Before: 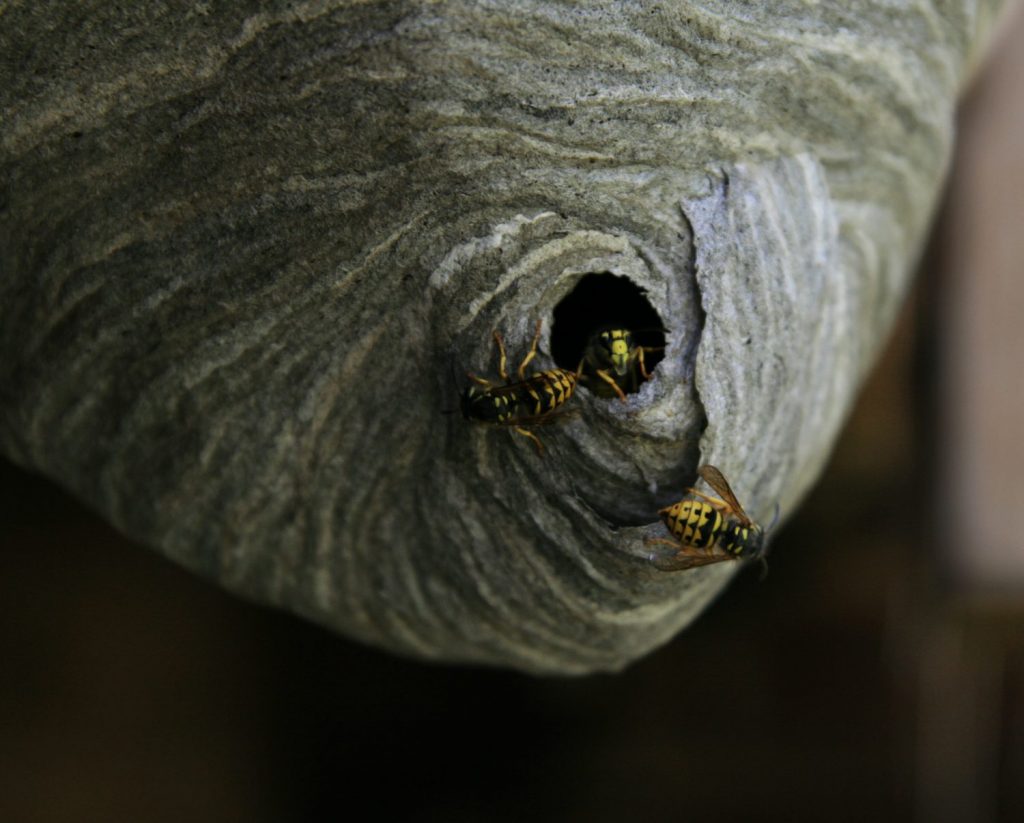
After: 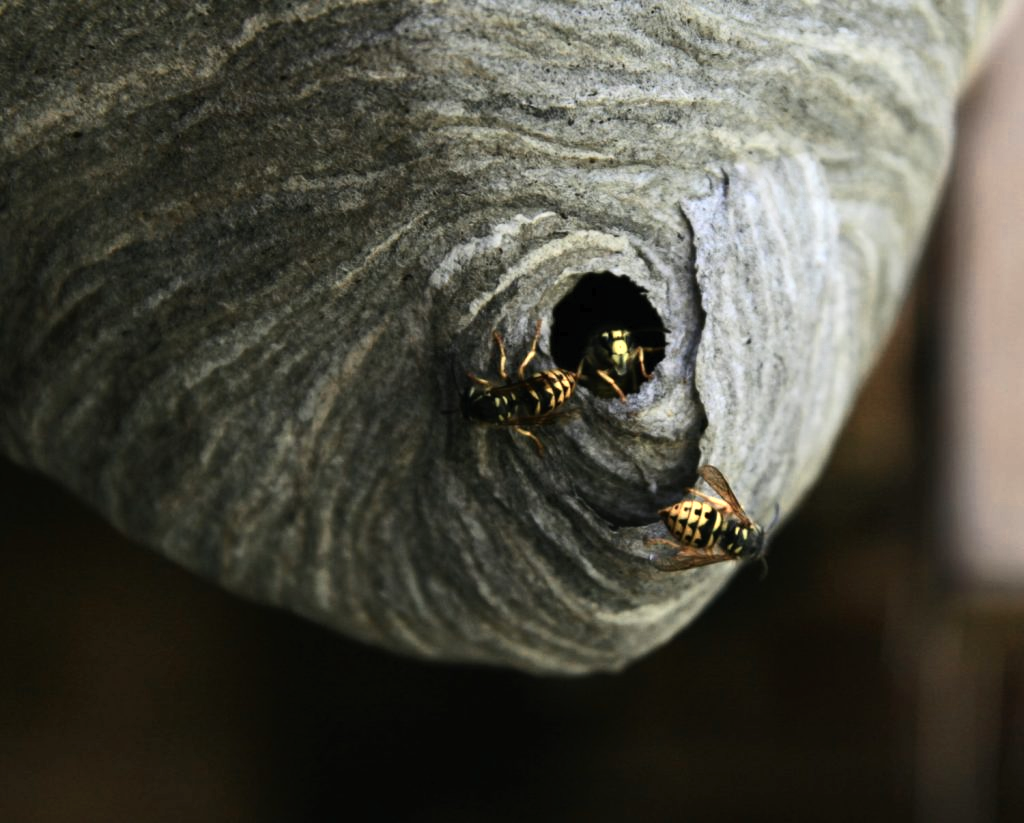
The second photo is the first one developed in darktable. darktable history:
tone curve: curves: ch0 [(0, 0) (0.003, 0.011) (0.011, 0.02) (0.025, 0.032) (0.044, 0.046) (0.069, 0.071) (0.1, 0.107) (0.136, 0.144) (0.177, 0.189) (0.224, 0.244) (0.277, 0.309) (0.335, 0.398) (0.399, 0.477) (0.468, 0.583) (0.543, 0.675) (0.623, 0.772) (0.709, 0.855) (0.801, 0.926) (0.898, 0.979) (1, 1)], color space Lab, independent channels, preserve colors none
color zones: curves: ch0 [(0.018, 0.548) (0.197, 0.654) (0.425, 0.447) (0.605, 0.658) (0.732, 0.579)]; ch1 [(0.105, 0.531) (0.224, 0.531) (0.386, 0.39) (0.618, 0.456) (0.732, 0.456) (0.956, 0.421)]; ch2 [(0.039, 0.583) (0.215, 0.465) (0.399, 0.544) (0.465, 0.548) (0.614, 0.447) (0.724, 0.43) (0.882, 0.623) (0.956, 0.632)], mix 28.11%
